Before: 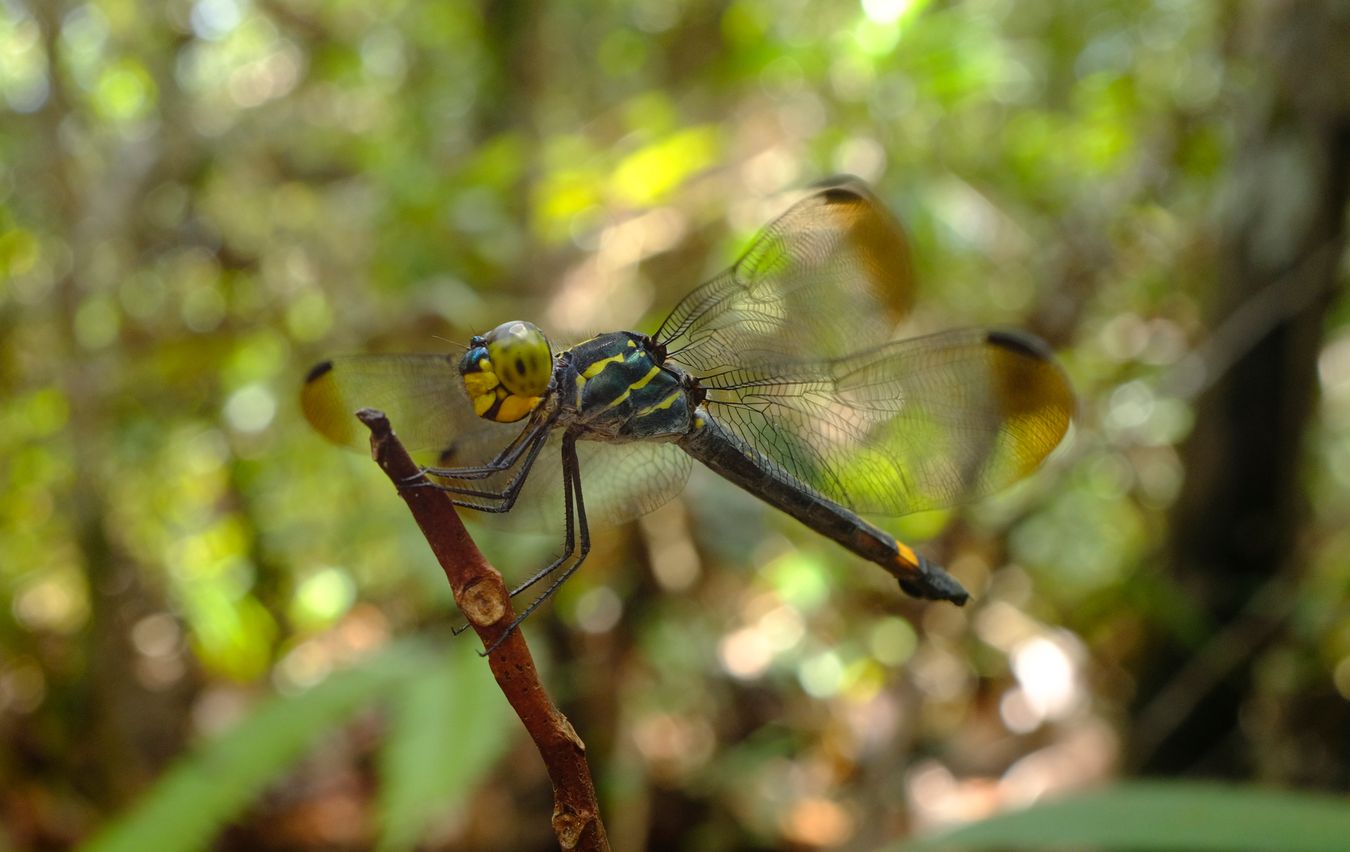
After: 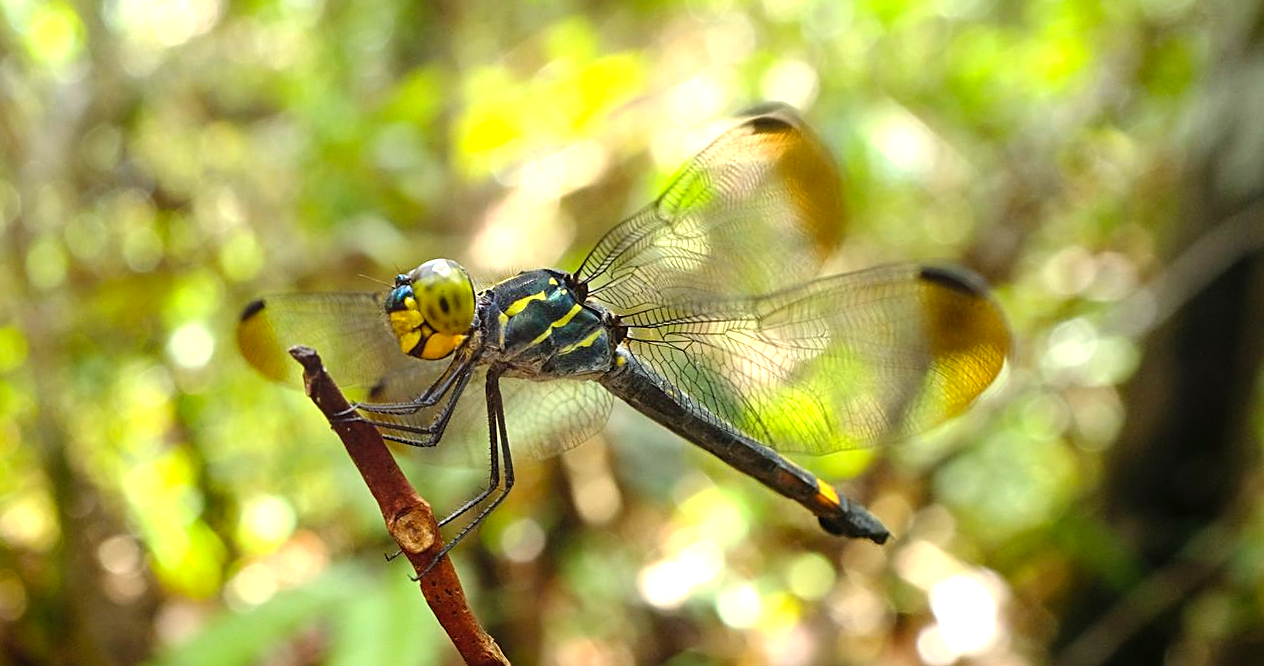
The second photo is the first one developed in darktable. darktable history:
crop: top 7.625%, bottom 8.027%
sharpen: on, module defaults
white balance: emerald 1
rotate and perspective: rotation 0.062°, lens shift (vertical) 0.115, lens shift (horizontal) -0.133, crop left 0.047, crop right 0.94, crop top 0.061, crop bottom 0.94
levels: levels [0, 0.374, 0.749]
